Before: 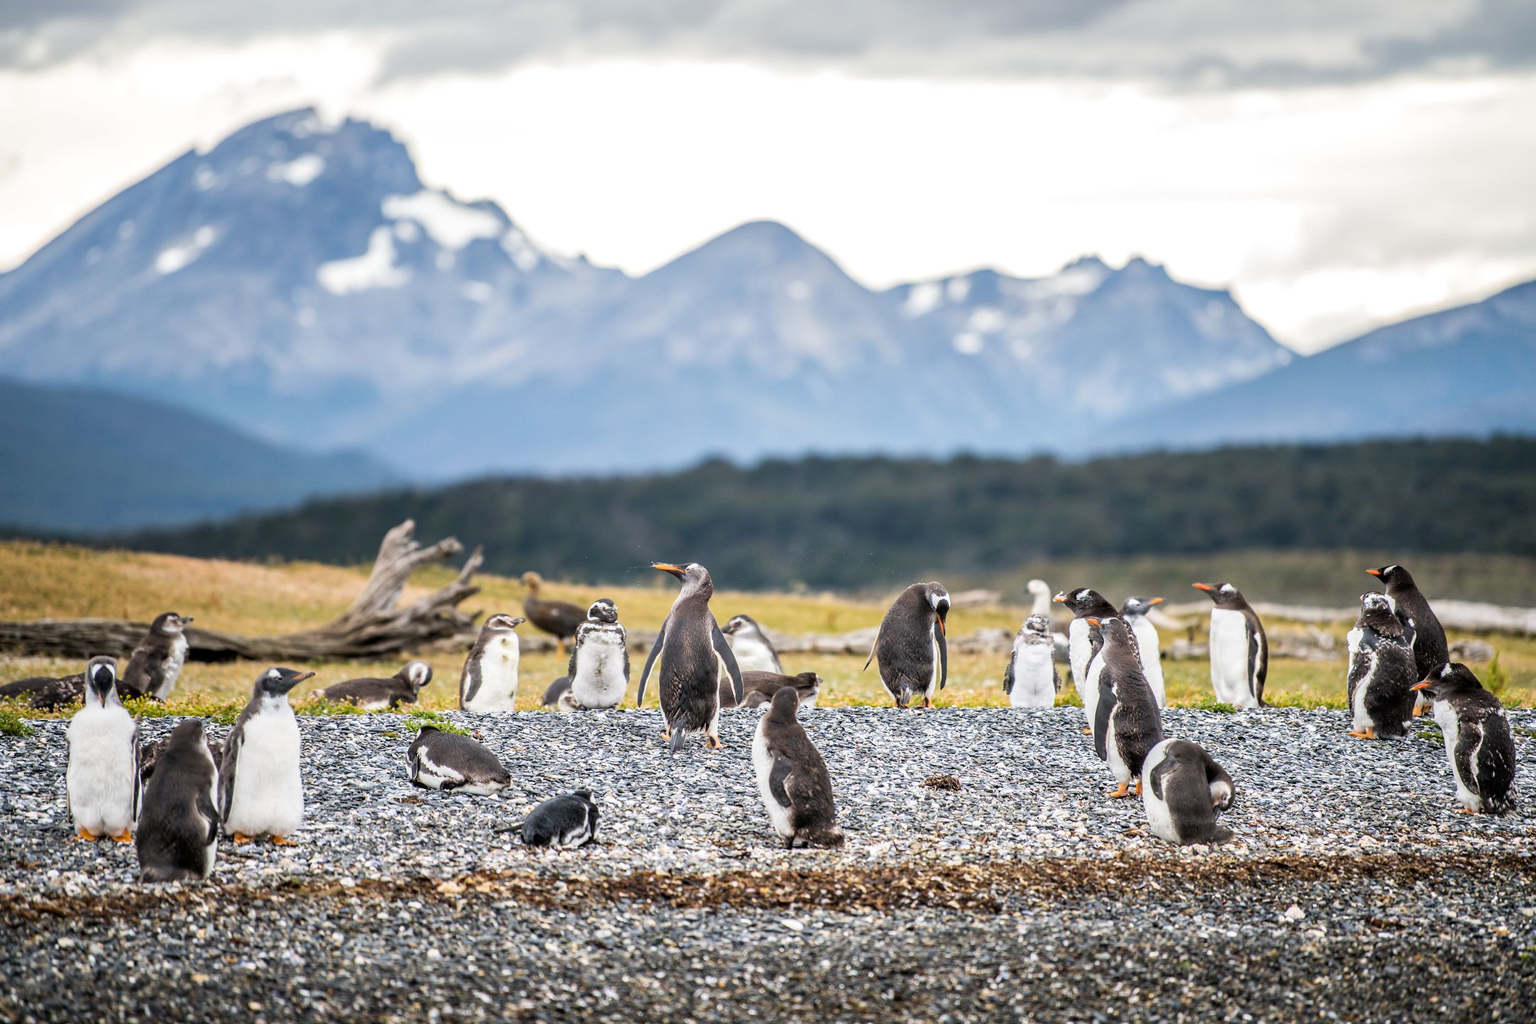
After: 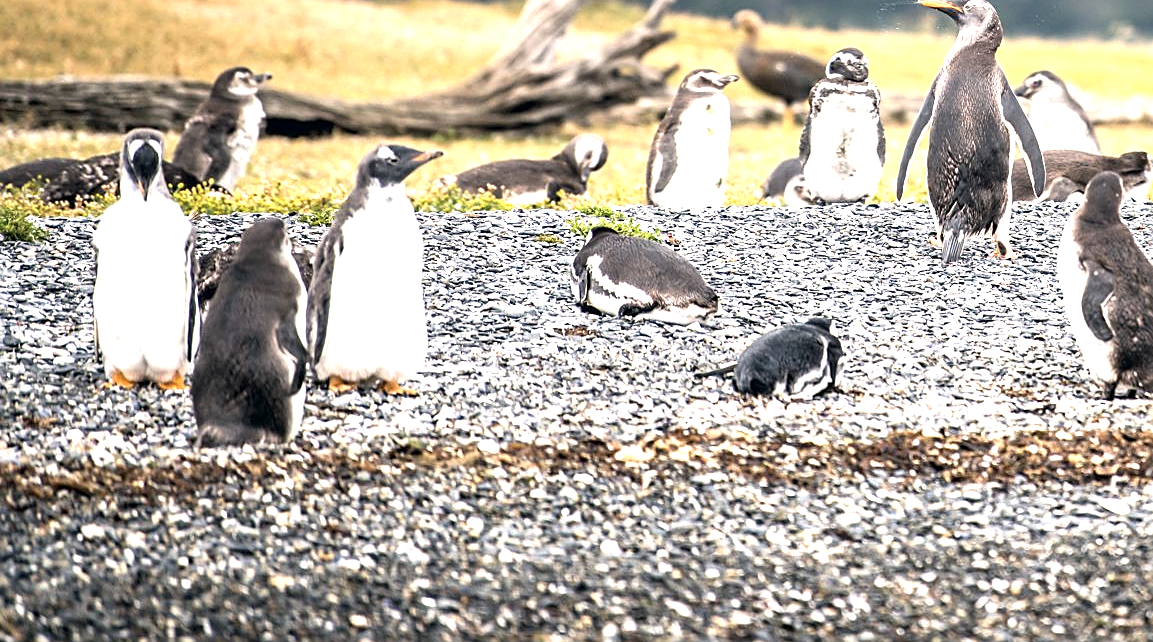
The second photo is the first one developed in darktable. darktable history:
exposure: black level correction 0, exposure 1.103 EV, compensate highlight preservation false
sharpen: on, module defaults
crop and rotate: top 55.158%, right 46.596%, bottom 0.218%
color correction: highlights a* 2.84, highlights b* 5.01, shadows a* -2.29, shadows b* -4.97, saturation 0.794
